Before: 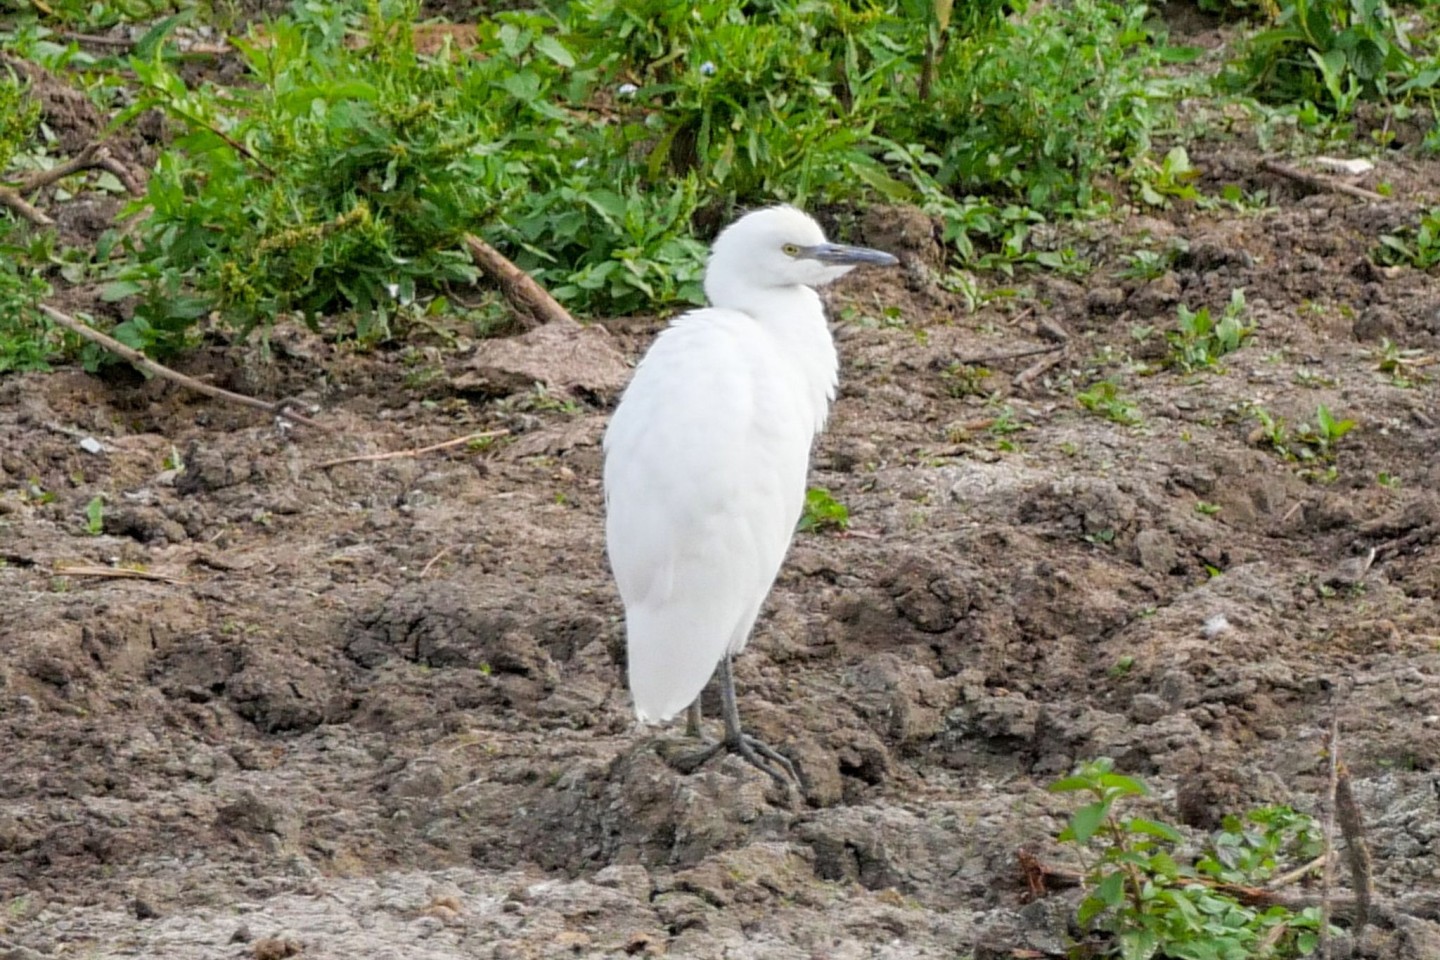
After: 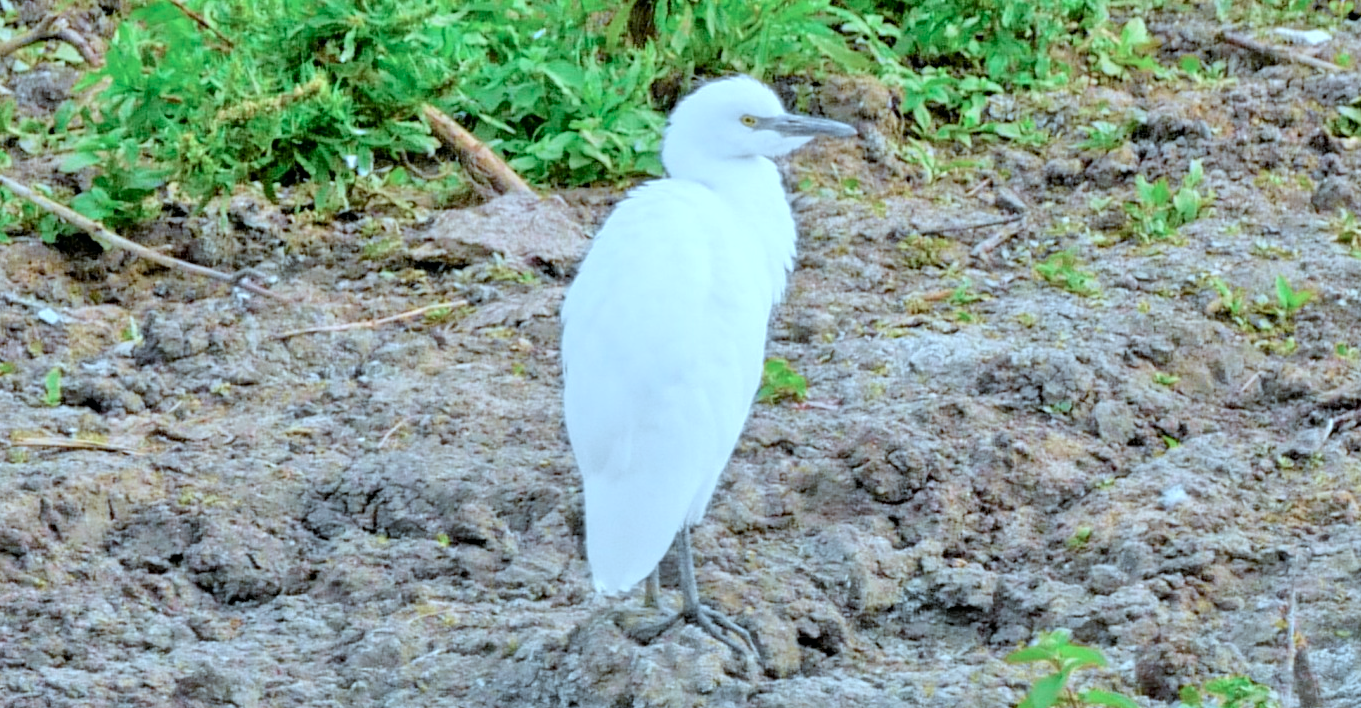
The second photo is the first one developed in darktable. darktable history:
crop and rotate: left 2.945%, top 13.46%, right 2.48%, bottom 12.689%
tone curve: curves: ch0 [(0, 0) (0.037, 0.011) (0.131, 0.108) (0.279, 0.279) (0.476, 0.554) (0.617, 0.693) (0.704, 0.77) (0.813, 0.852) (0.916, 0.924) (1, 0.993)]; ch1 [(0, 0) (0.318, 0.278) (0.444, 0.427) (0.493, 0.492) (0.508, 0.502) (0.534, 0.531) (0.562, 0.571) (0.626, 0.667) (0.746, 0.764) (1, 1)]; ch2 [(0, 0) (0.316, 0.292) (0.381, 0.37) (0.423, 0.448) (0.476, 0.492) (0.502, 0.498) (0.522, 0.518) (0.533, 0.532) (0.586, 0.631) (0.634, 0.663) (0.7, 0.7) (0.861, 0.808) (1, 0.951)], color space Lab, independent channels, preserve colors none
color correction: highlights a* -9.75, highlights b* -21.8
tone equalizer: -7 EV 0.146 EV, -6 EV 0.591 EV, -5 EV 1.18 EV, -4 EV 1.3 EV, -3 EV 1.12 EV, -2 EV 0.6 EV, -1 EV 0.15 EV
